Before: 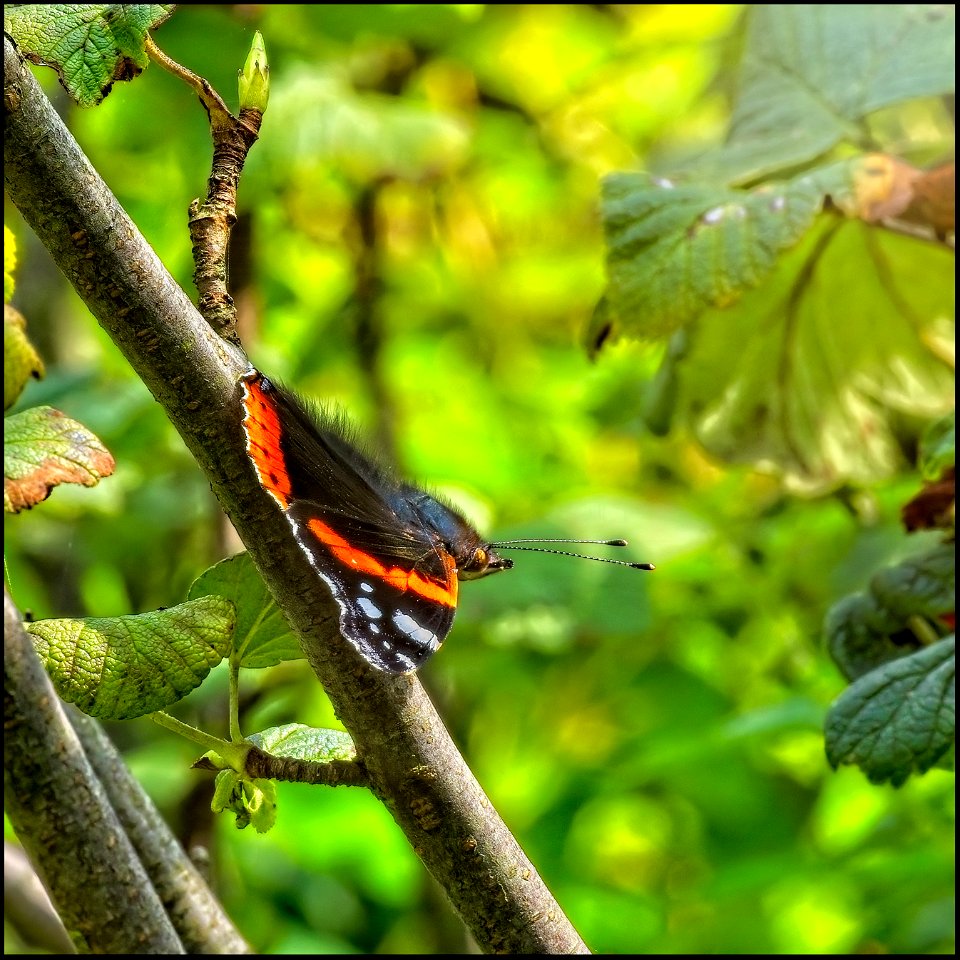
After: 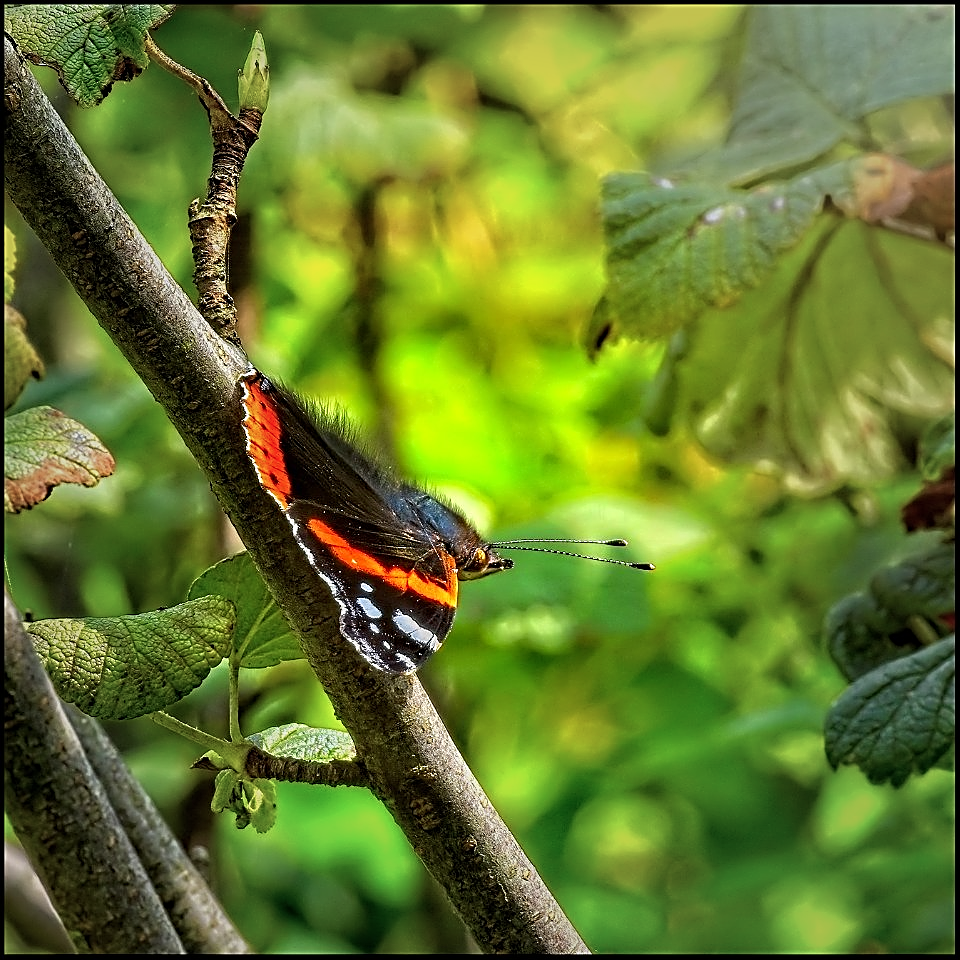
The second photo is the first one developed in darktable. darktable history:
sharpen: amount 0.897
vignetting: fall-off start 33.95%, fall-off radius 64.29%, brightness -0.426, saturation -0.198, width/height ratio 0.956
